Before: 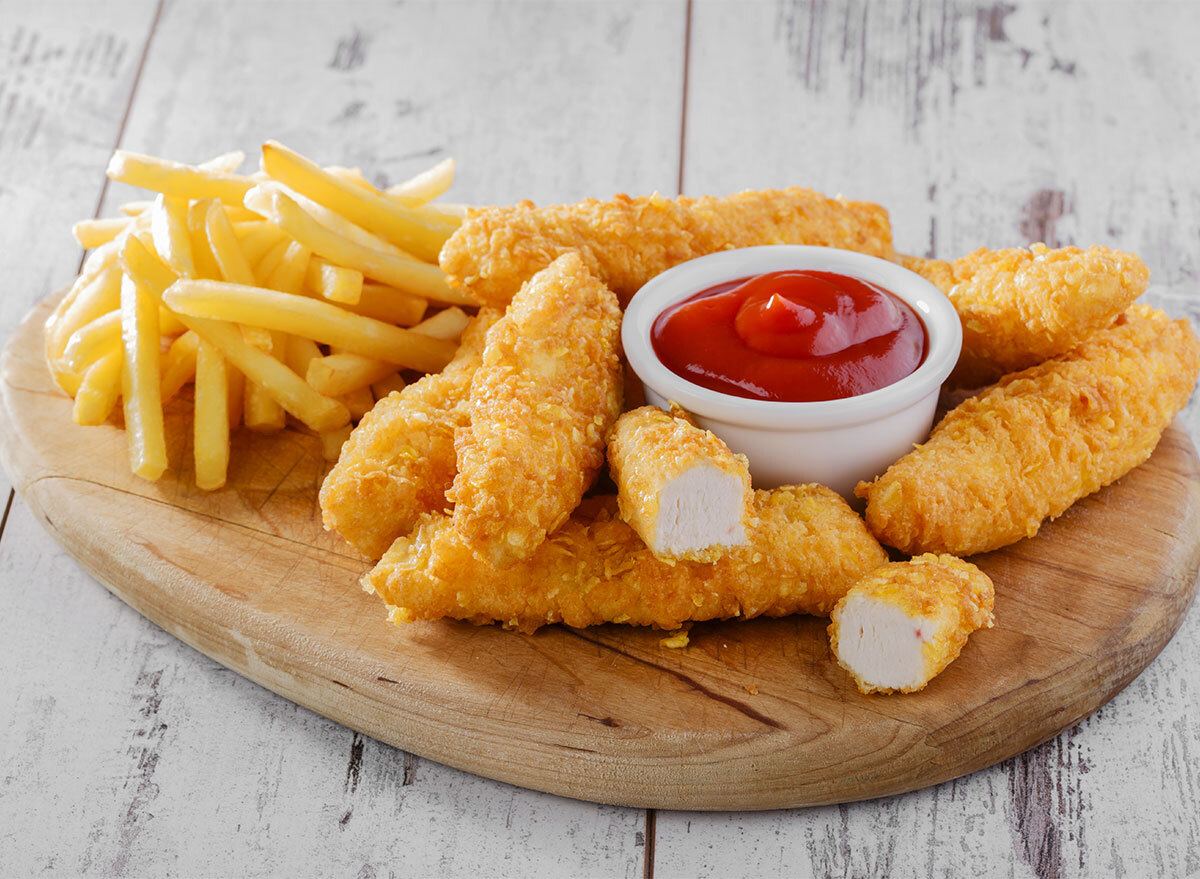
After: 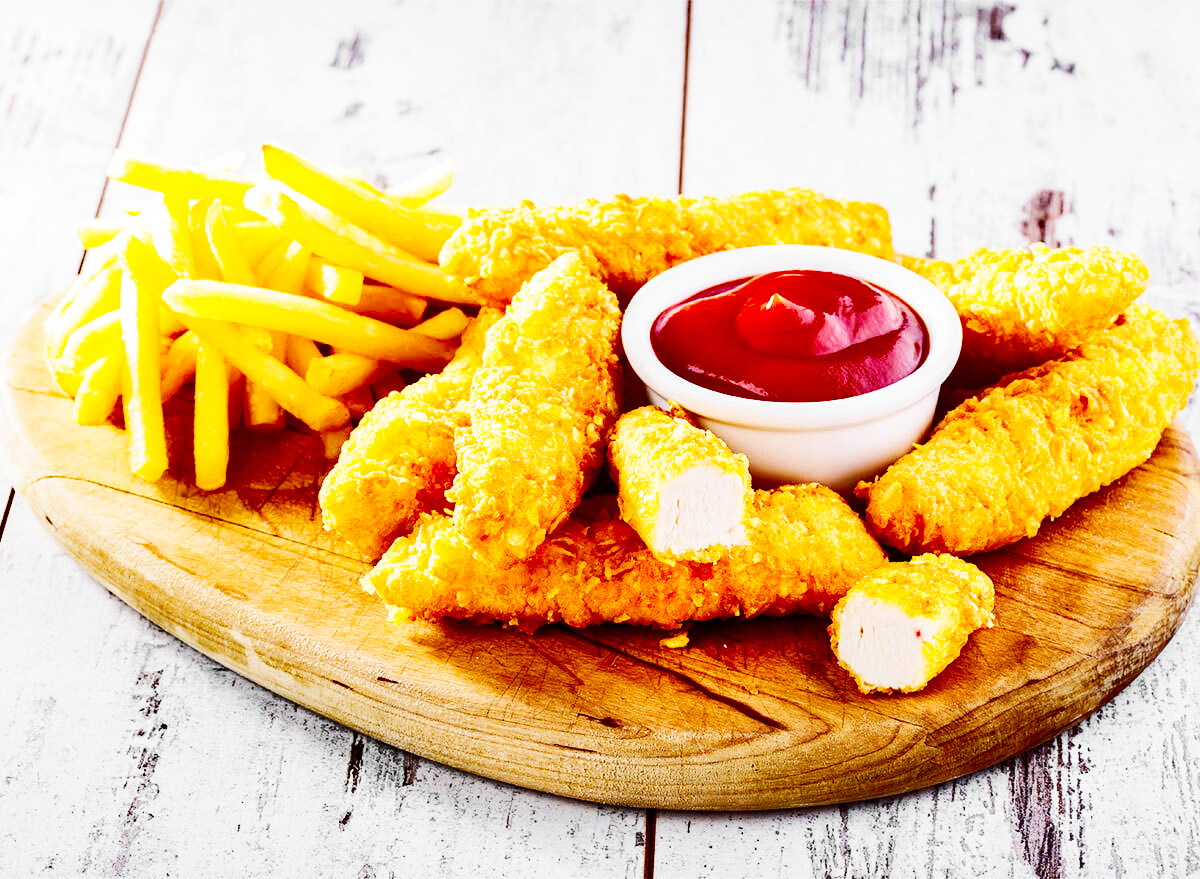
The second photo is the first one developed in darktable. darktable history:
haze removal: strength 0.291, distance 0.254, compatibility mode true, adaptive false
shadows and highlights: low approximation 0.01, soften with gaussian
contrast brightness saturation: contrast 0.225, brightness -0.192, saturation 0.23
base curve: curves: ch0 [(0, 0) (0.007, 0.004) (0.027, 0.03) (0.046, 0.07) (0.207, 0.54) (0.442, 0.872) (0.673, 0.972) (1, 1)], preserve colors none
